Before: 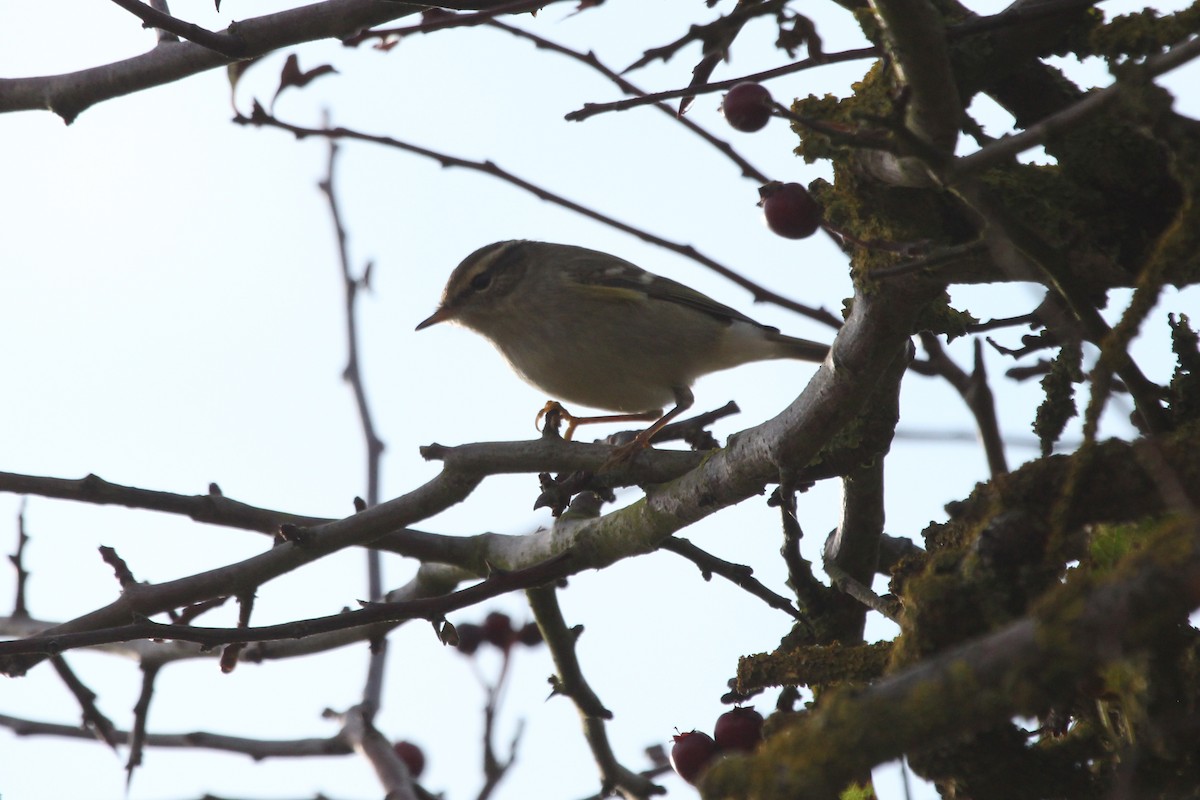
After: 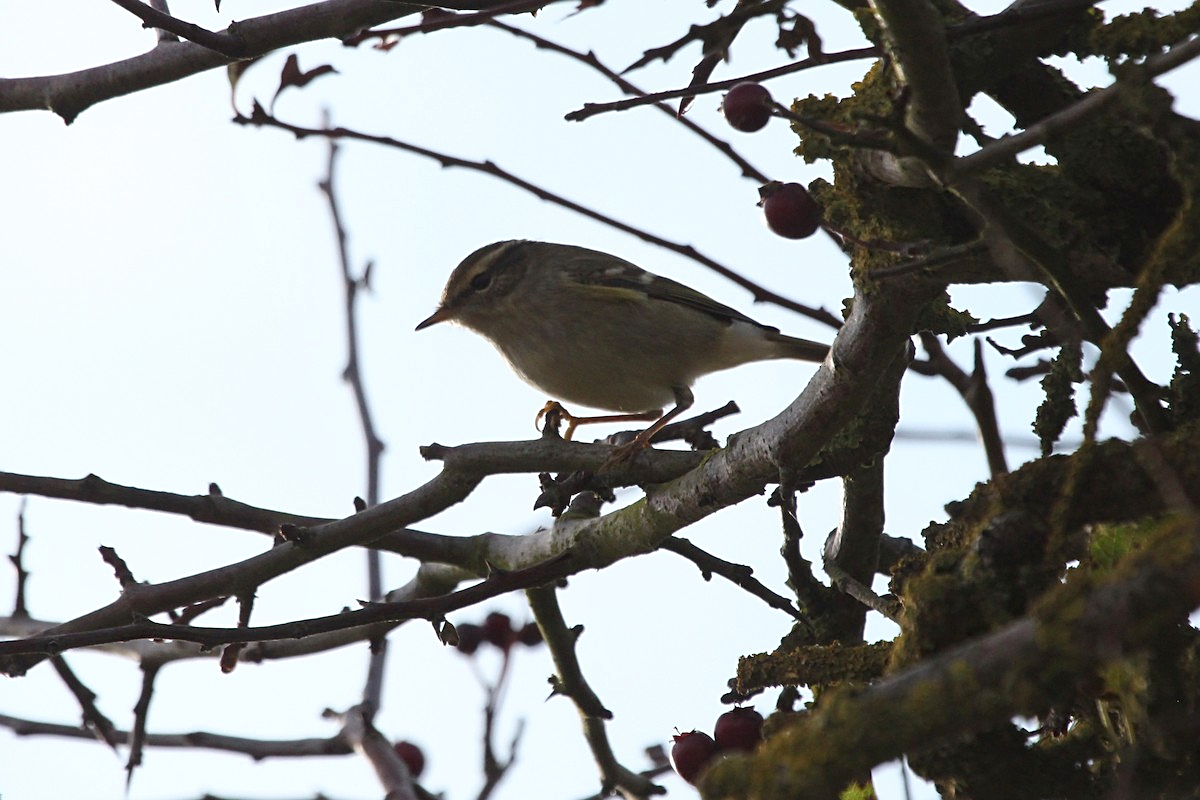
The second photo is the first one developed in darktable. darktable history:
local contrast: mode bilateral grid, contrast 19, coarseness 50, detail 119%, midtone range 0.2
sharpen: on, module defaults
haze removal: compatibility mode true, adaptive false
